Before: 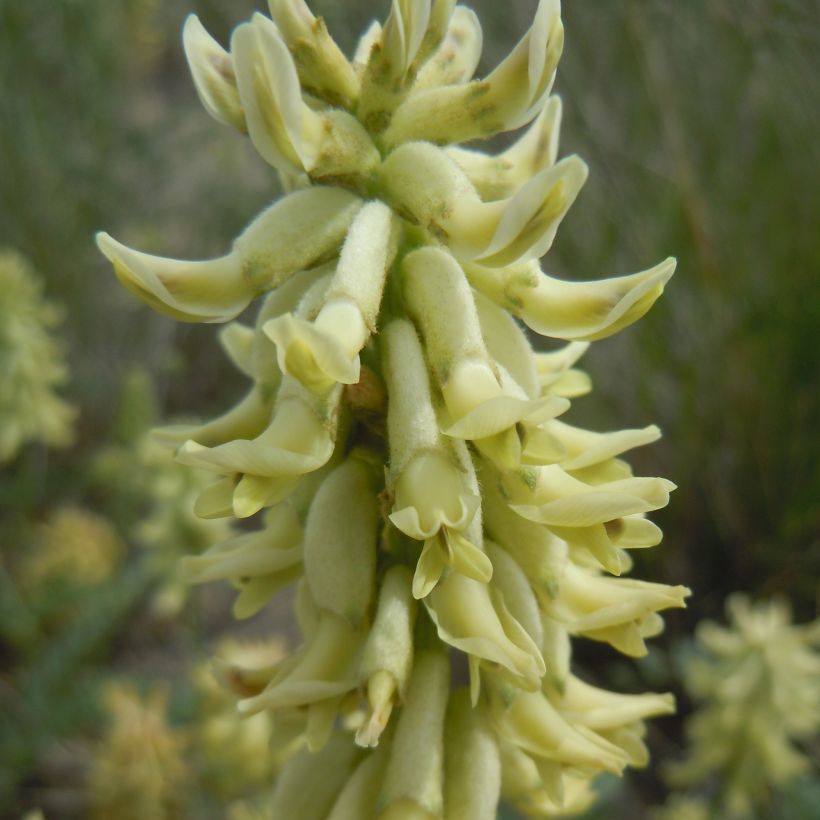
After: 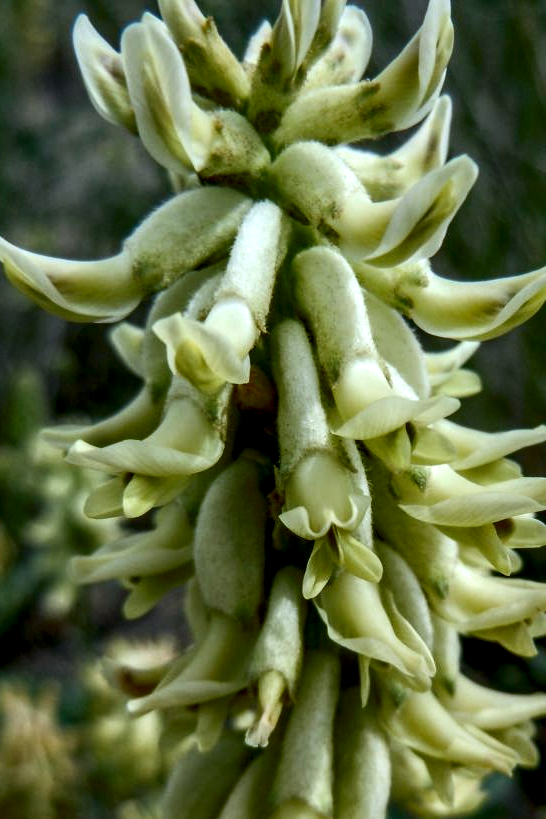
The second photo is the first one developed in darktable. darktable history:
crop and rotate: left 13.422%, right 19.917%
color calibration: illuminant custom, x 0.372, y 0.384, temperature 4281.47 K
local contrast: highlights 19%, detail 187%
exposure: compensate highlight preservation false
contrast brightness saturation: contrast 0.245, brightness -0.241, saturation 0.141
shadows and highlights: highlights color adjustment 40.3%
color zones: curves: ch0 [(0, 0.444) (0.143, 0.442) (0.286, 0.441) (0.429, 0.441) (0.571, 0.441) (0.714, 0.441) (0.857, 0.442) (1, 0.444)]
